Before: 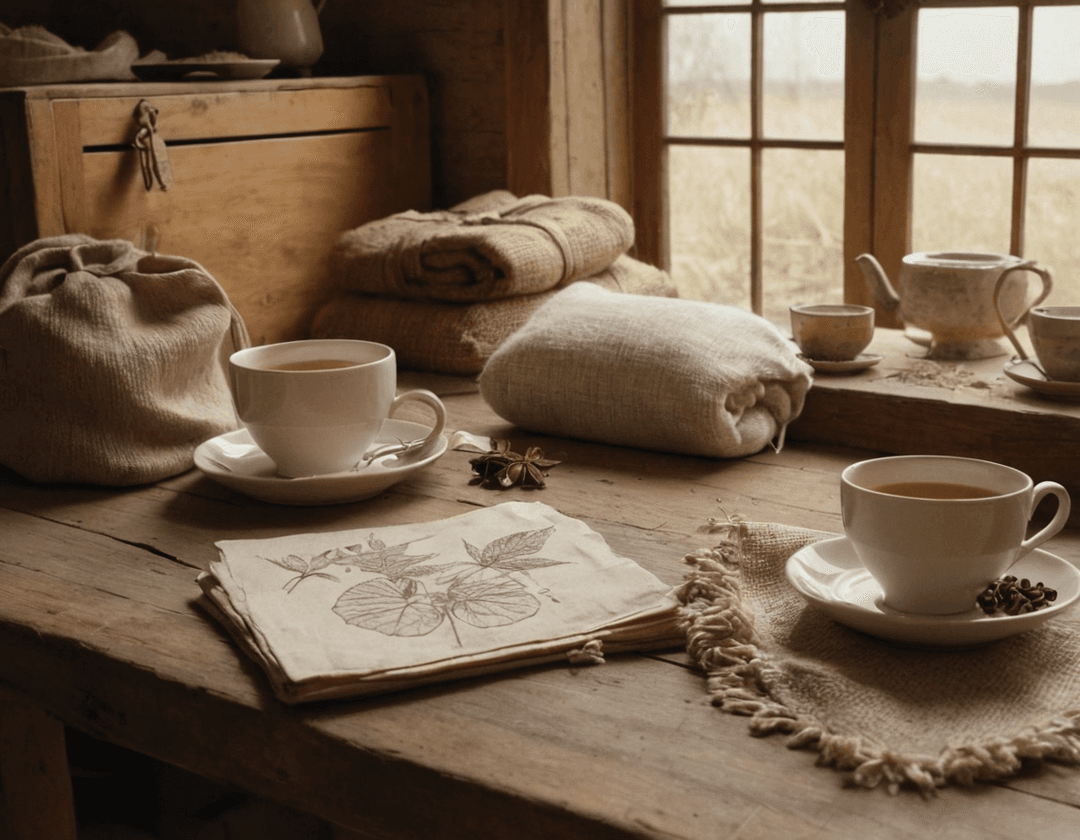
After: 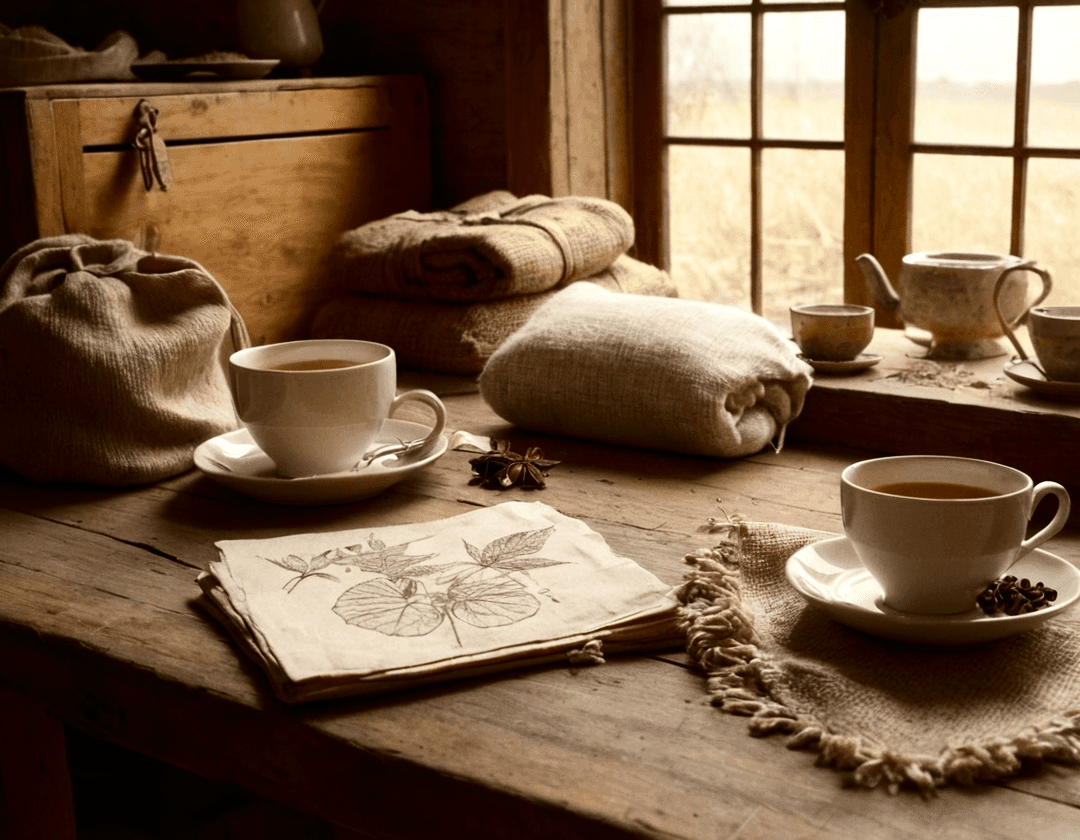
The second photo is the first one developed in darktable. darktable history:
contrast brightness saturation: contrast 0.194, brightness -0.113, saturation 0.21
tone equalizer: -8 EV -0.401 EV, -7 EV -0.395 EV, -6 EV -0.357 EV, -5 EV -0.224 EV, -3 EV 0.249 EV, -2 EV 0.334 EV, -1 EV 0.377 EV, +0 EV 0.388 EV
exposure: compensate exposure bias true, compensate highlight preservation false
